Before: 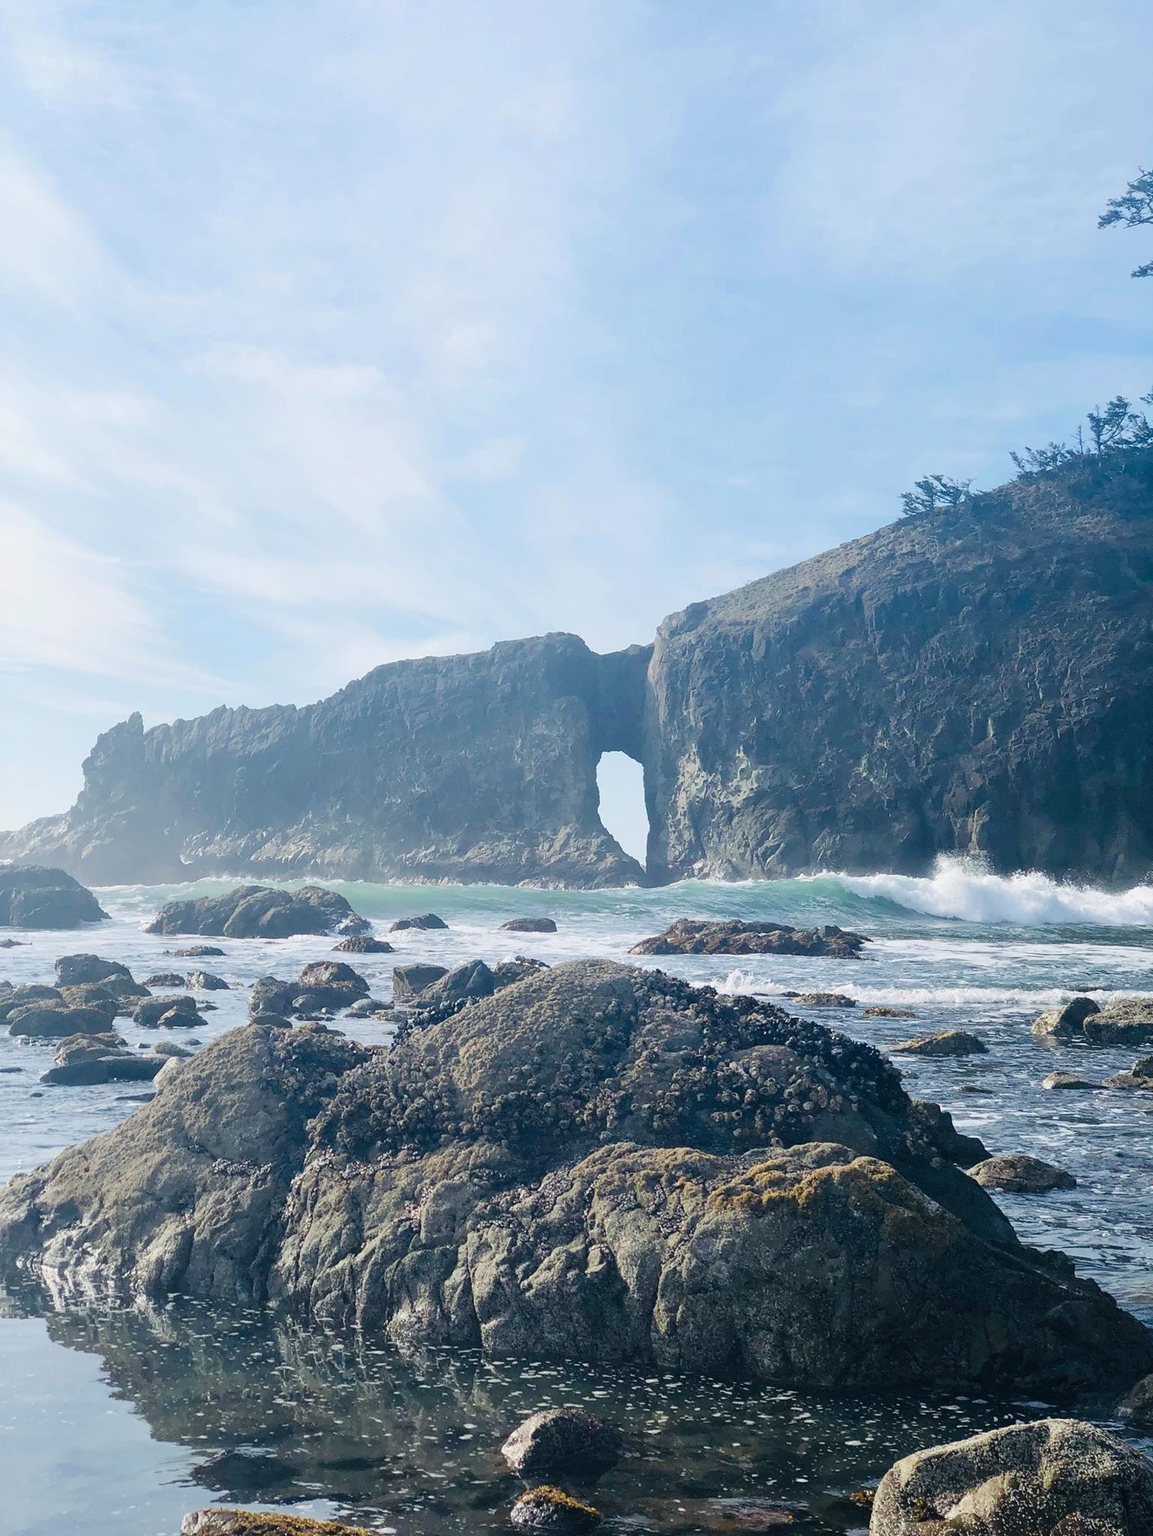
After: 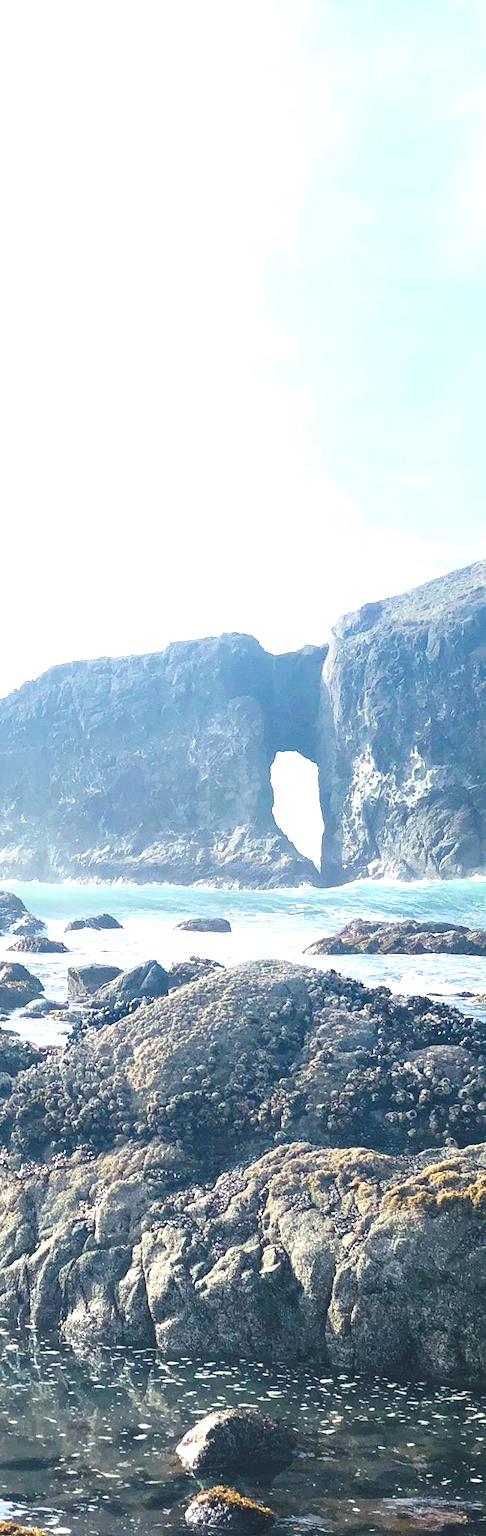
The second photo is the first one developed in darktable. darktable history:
crop: left 28.297%, right 29.504%
exposure: black level correction -0.005, exposure 1.003 EV, compensate highlight preservation false
